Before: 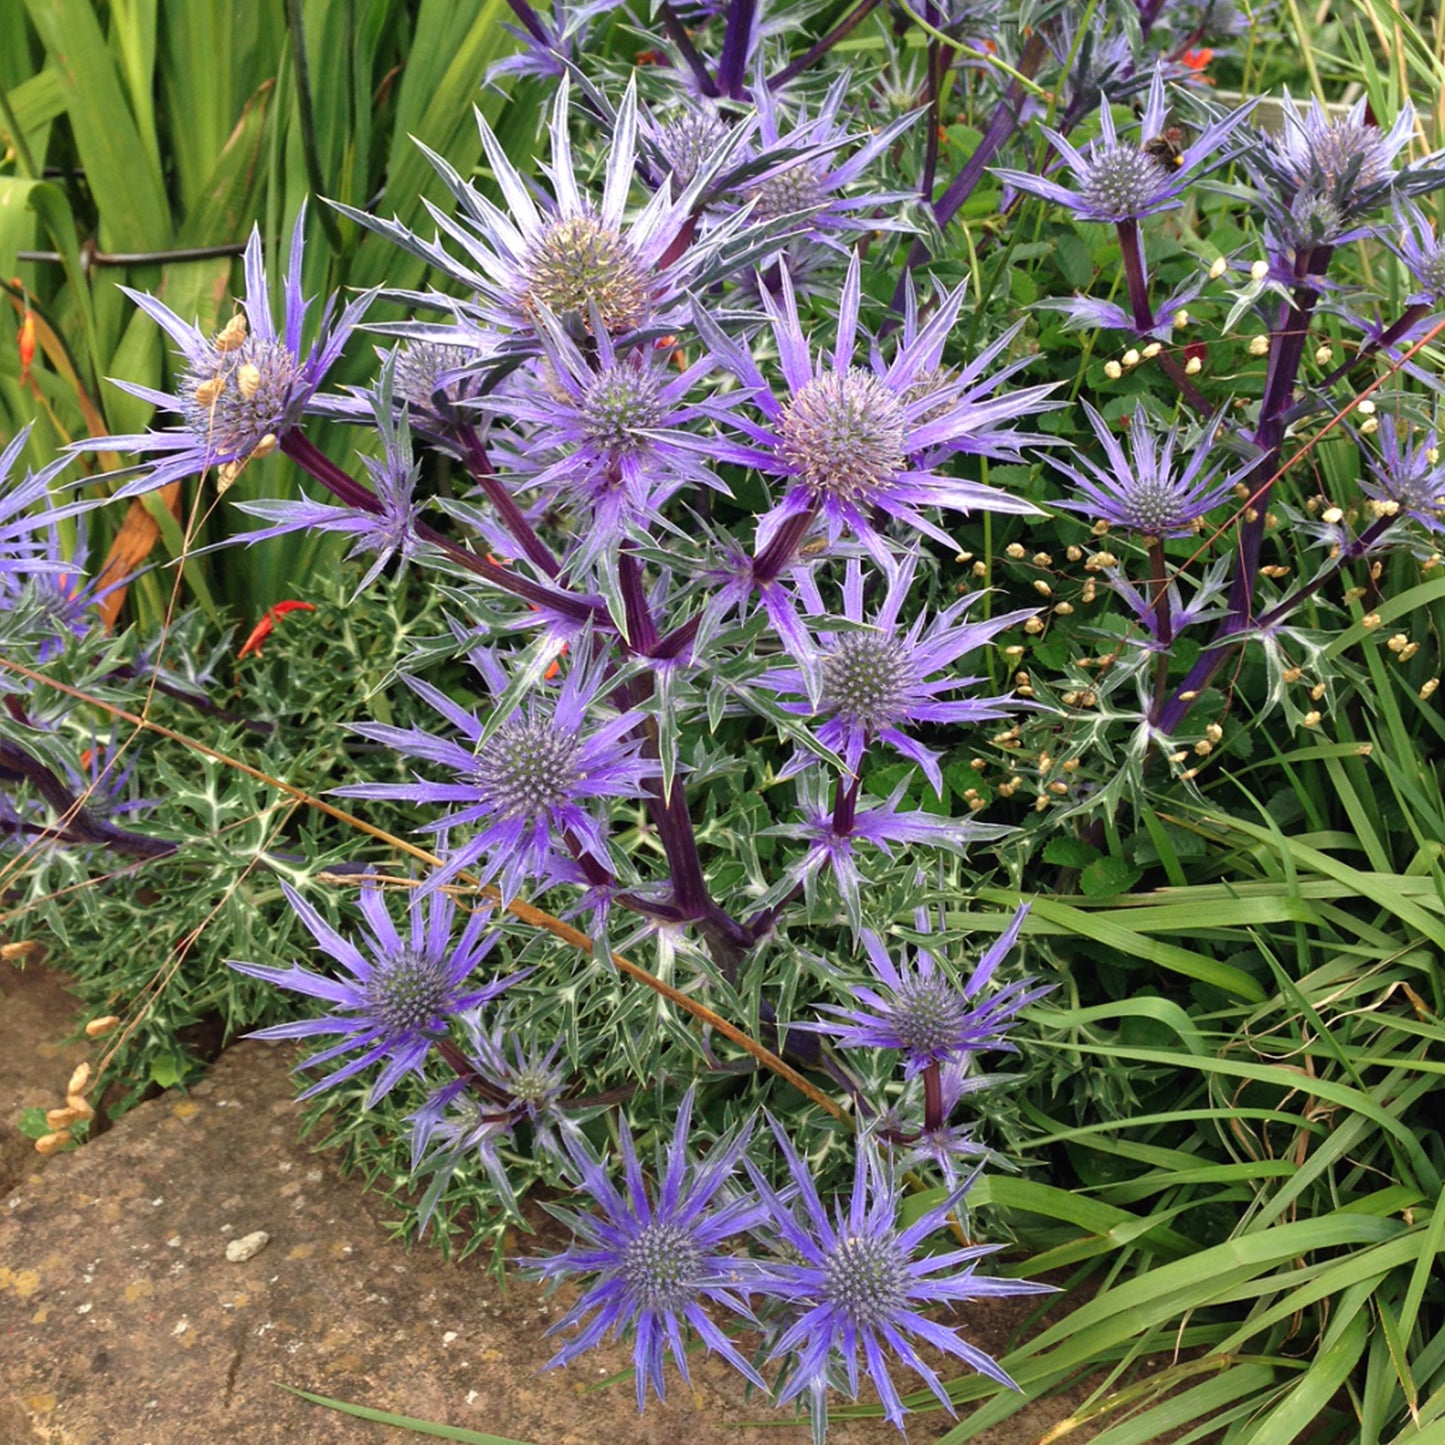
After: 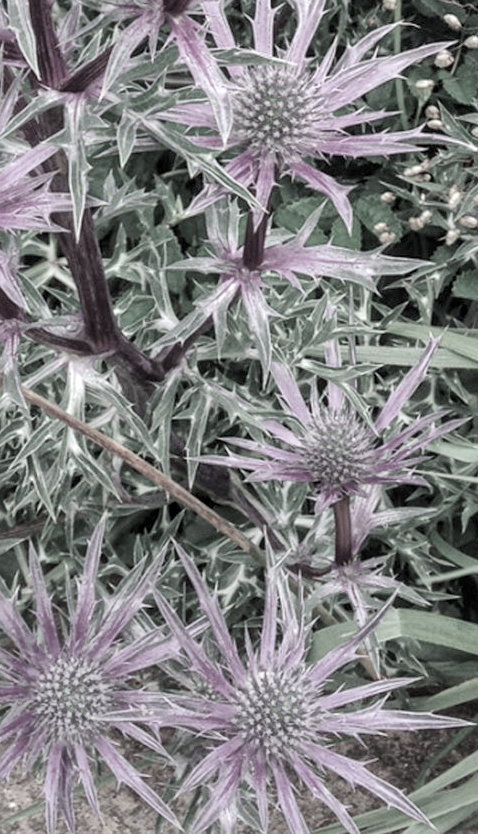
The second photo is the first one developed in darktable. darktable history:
white balance: red 0.967, blue 1.119, emerald 0.756
crop: left 40.878%, top 39.176%, right 25.993%, bottom 3.081%
color contrast: green-magenta contrast 0.3, blue-yellow contrast 0.15
global tonemap: drago (1, 100), detail 1
local contrast: on, module defaults
tone curve: curves: ch0 [(0, 0) (0.003, 0.018) (0.011, 0.024) (0.025, 0.038) (0.044, 0.067) (0.069, 0.098) (0.1, 0.13) (0.136, 0.165) (0.177, 0.205) (0.224, 0.249) (0.277, 0.304) (0.335, 0.365) (0.399, 0.432) (0.468, 0.505) (0.543, 0.579) (0.623, 0.652) (0.709, 0.725) (0.801, 0.802) (0.898, 0.876) (1, 1)], preserve colors none
